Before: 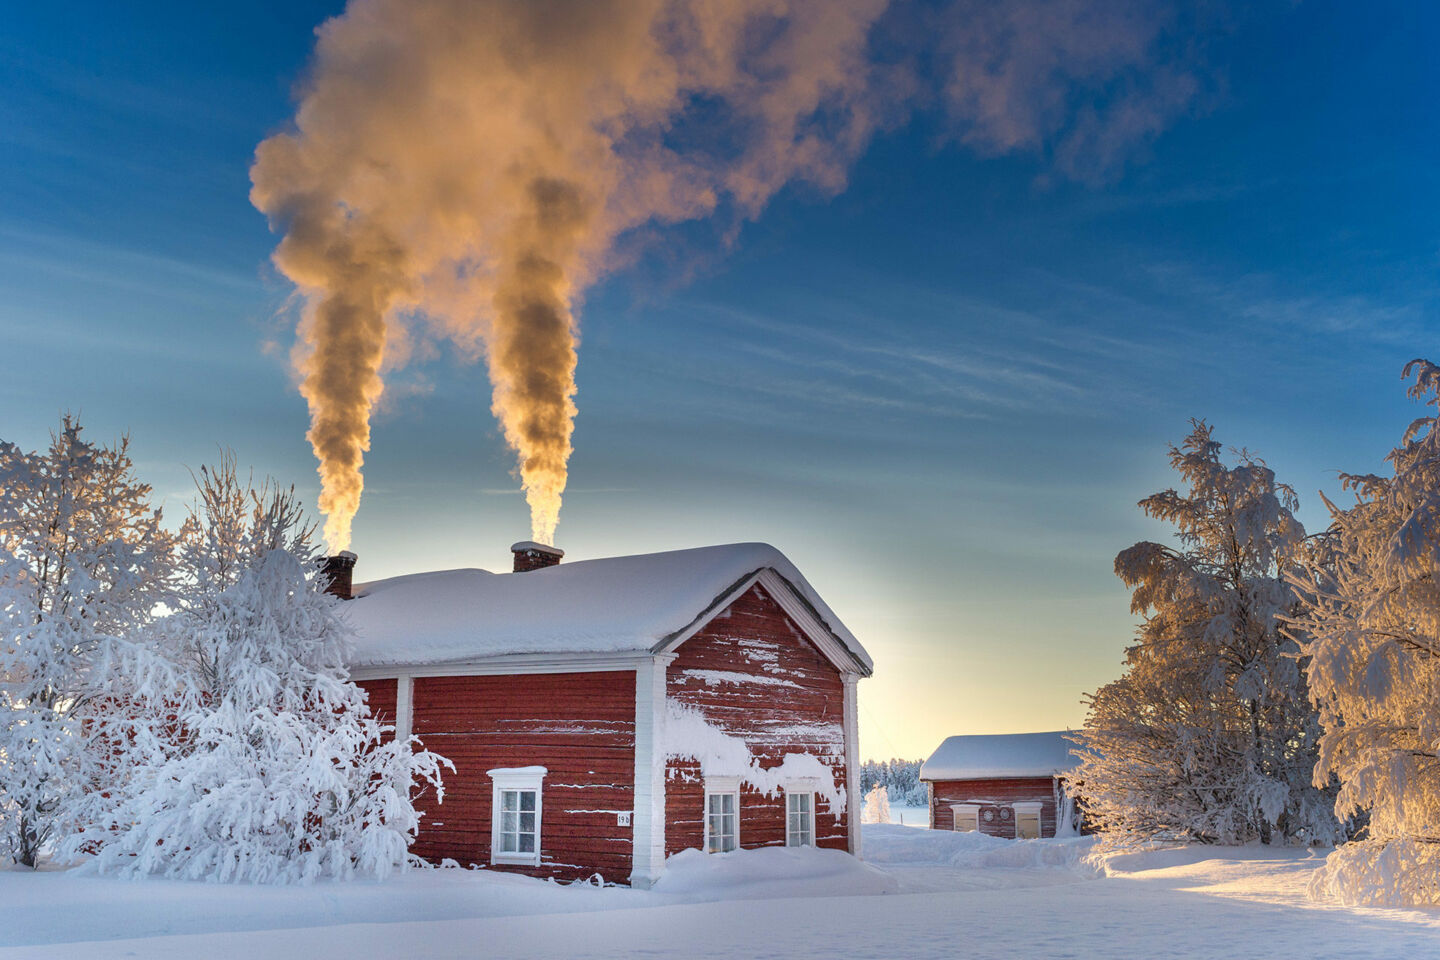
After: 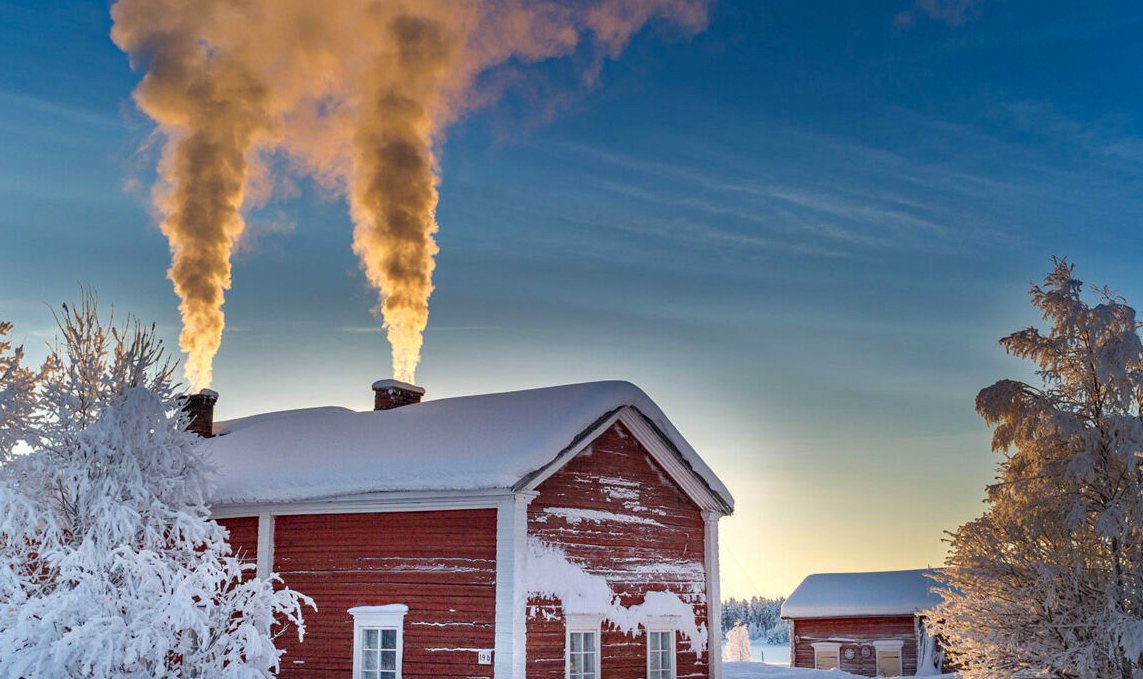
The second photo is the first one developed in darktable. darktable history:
haze removal: compatibility mode true, adaptive false
crop: left 9.712%, top 16.928%, right 10.845%, bottom 12.332%
white balance: emerald 1
